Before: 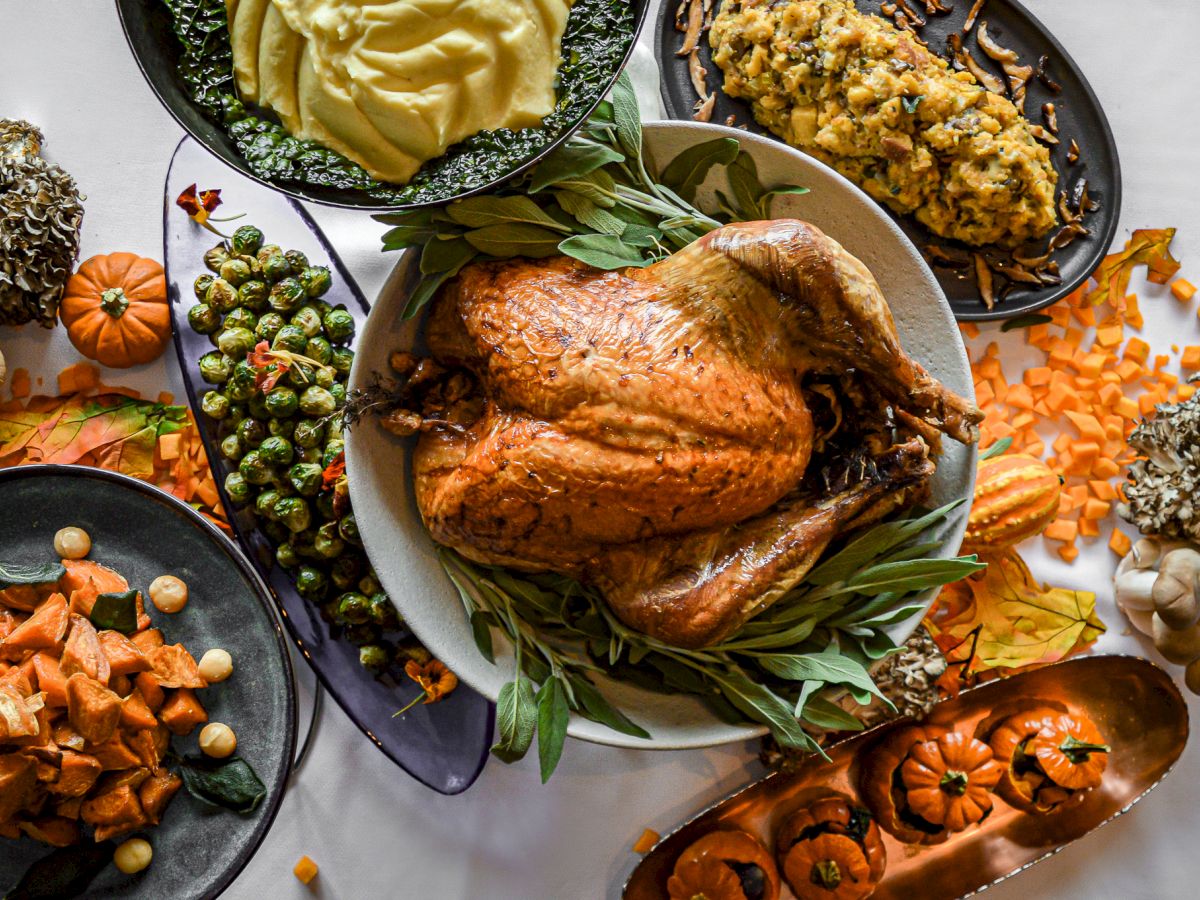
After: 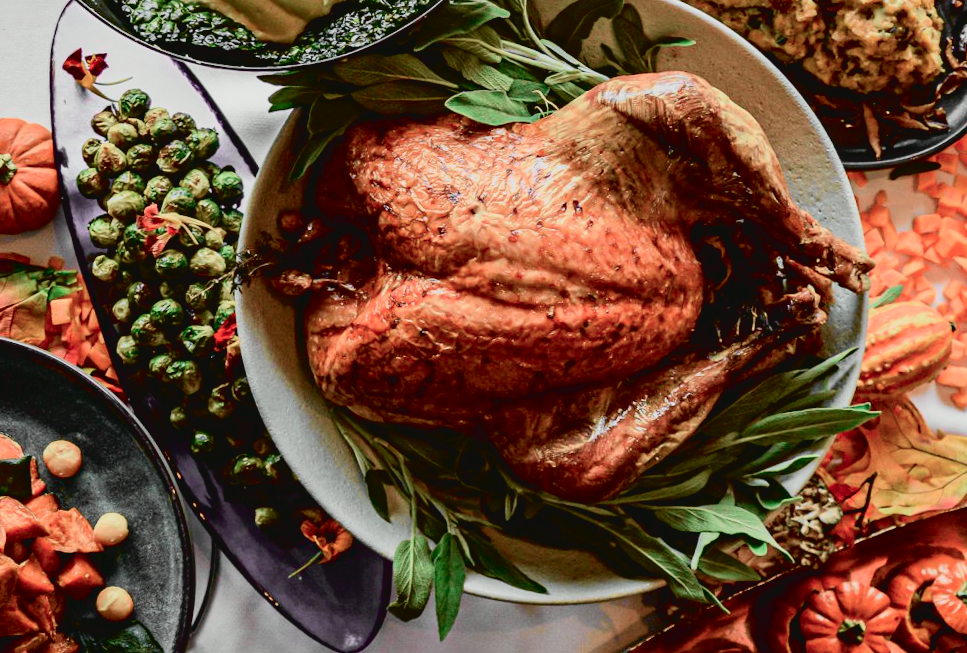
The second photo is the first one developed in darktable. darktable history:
crop: left 9.712%, top 16.928%, right 10.845%, bottom 12.332%
exposure: black level correction 0.011, exposure -0.478 EV, compensate highlight preservation false
rotate and perspective: rotation -1.17°, automatic cropping off
tone curve: curves: ch0 [(0, 0.039) (0.113, 0.081) (0.204, 0.204) (0.498, 0.608) (0.709, 0.819) (0.984, 0.961)]; ch1 [(0, 0) (0.172, 0.123) (0.317, 0.272) (0.414, 0.382) (0.476, 0.479) (0.505, 0.501) (0.528, 0.54) (0.618, 0.647) (0.709, 0.764) (1, 1)]; ch2 [(0, 0) (0.411, 0.424) (0.492, 0.502) (0.521, 0.513) (0.537, 0.57) (0.686, 0.638) (1, 1)], color space Lab, independent channels, preserve colors none
